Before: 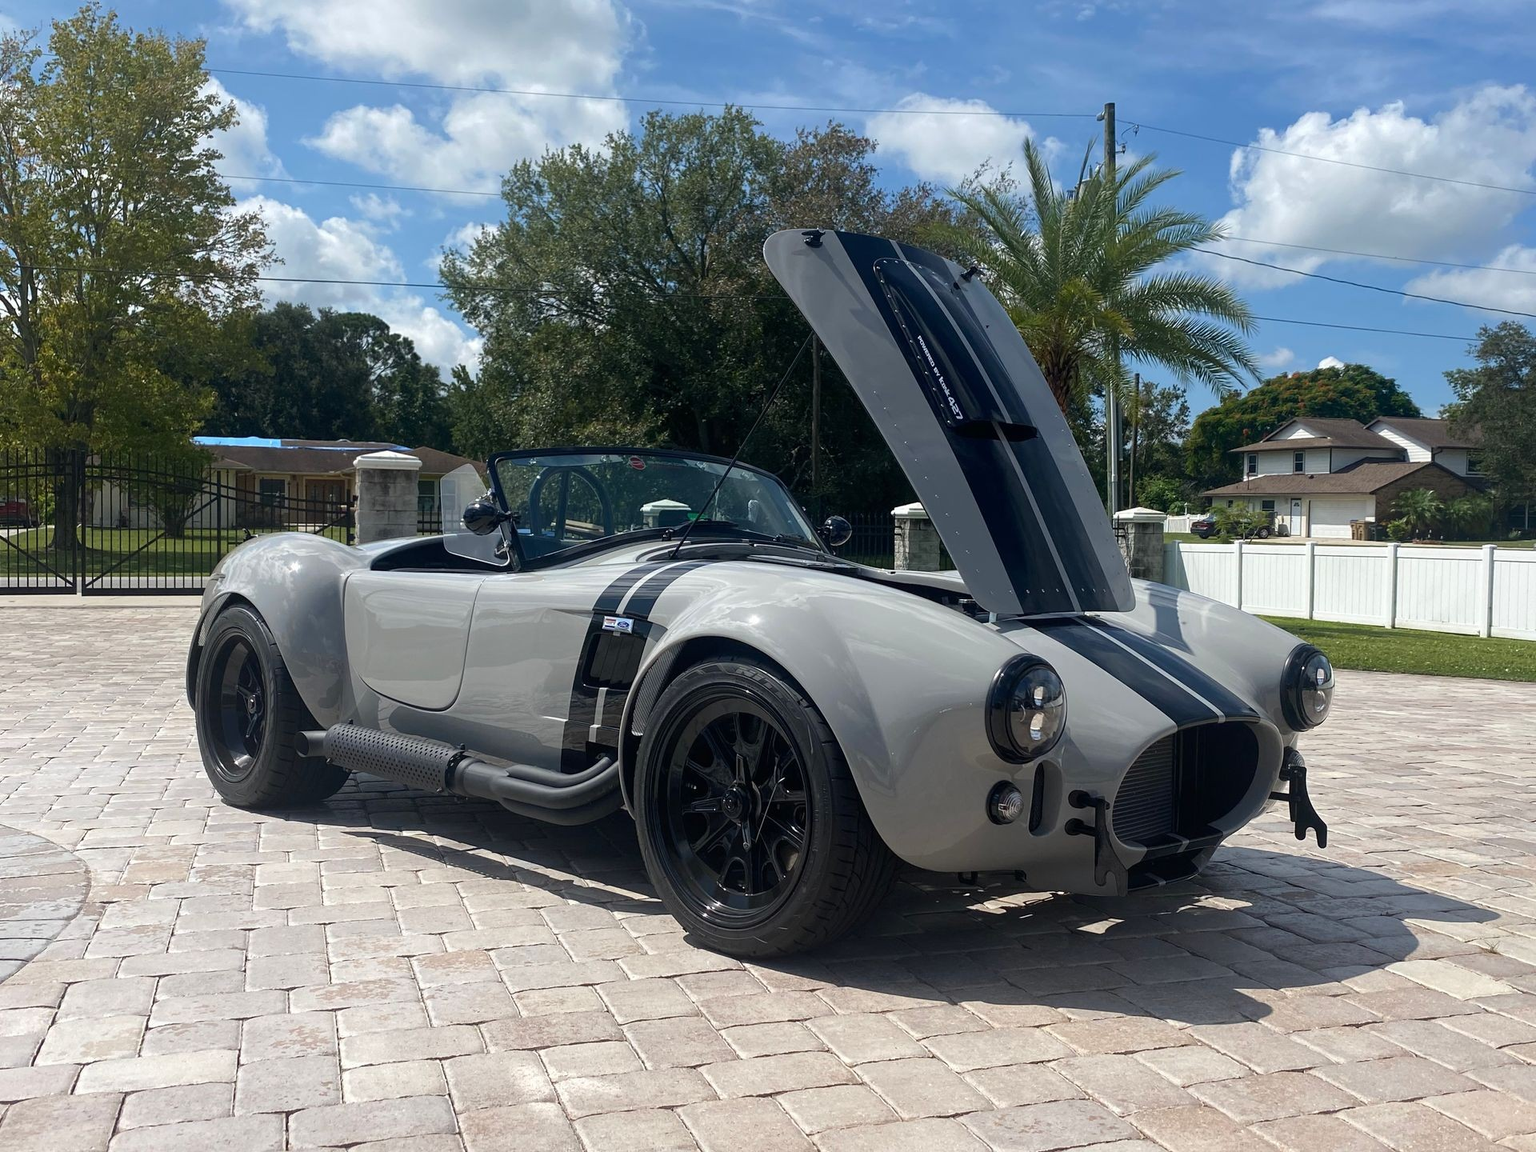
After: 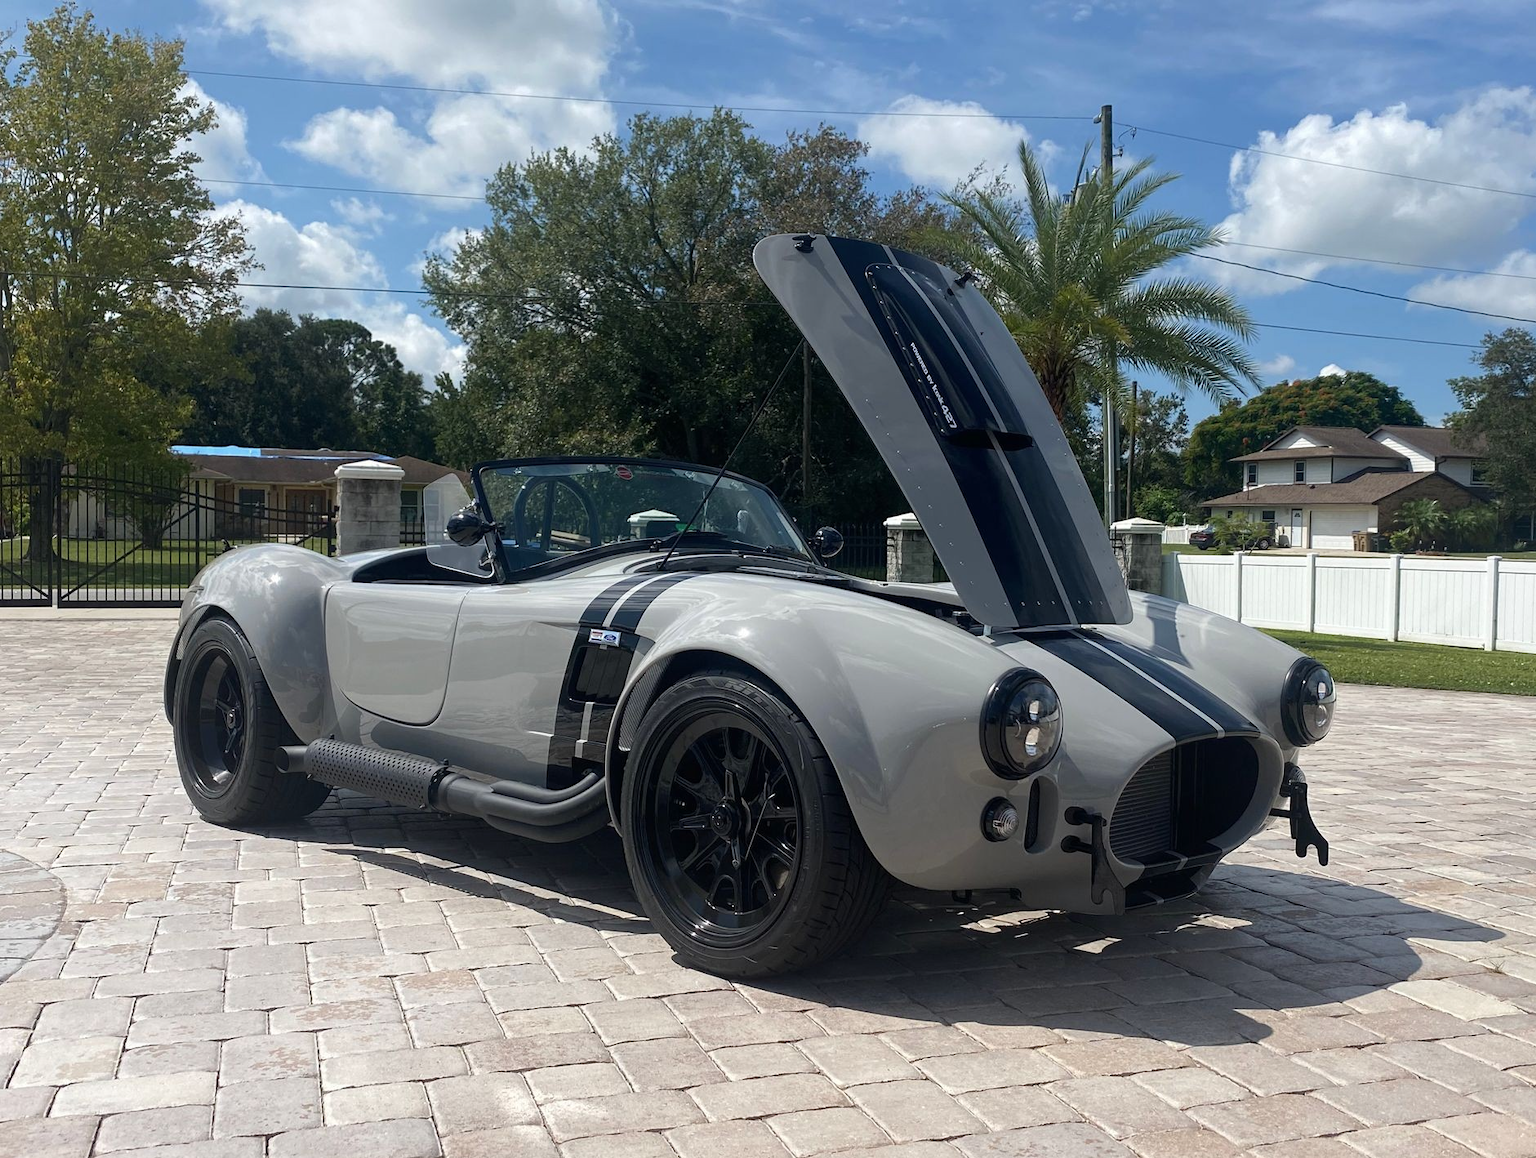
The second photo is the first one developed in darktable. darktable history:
crop: left 1.703%, right 0.278%, bottom 1.434%
contrast brightness saturation: saturation -0.068
